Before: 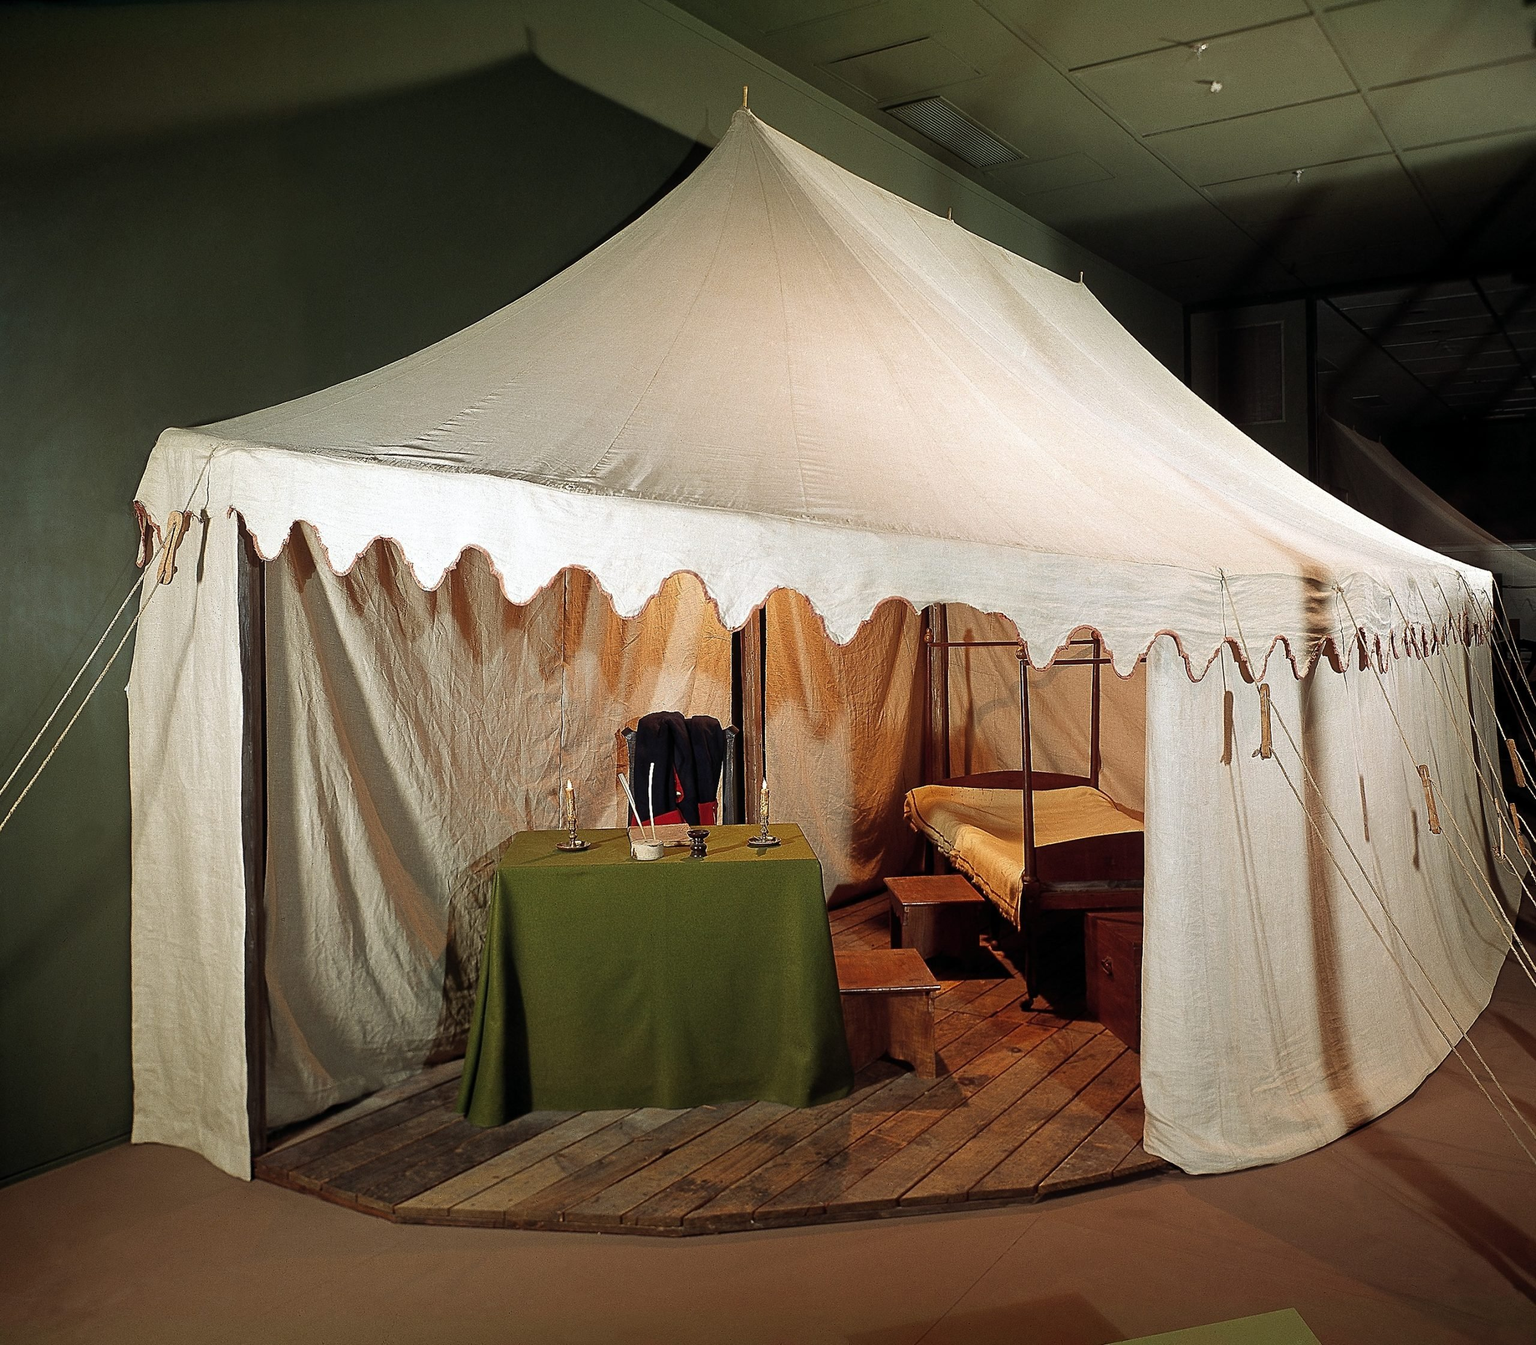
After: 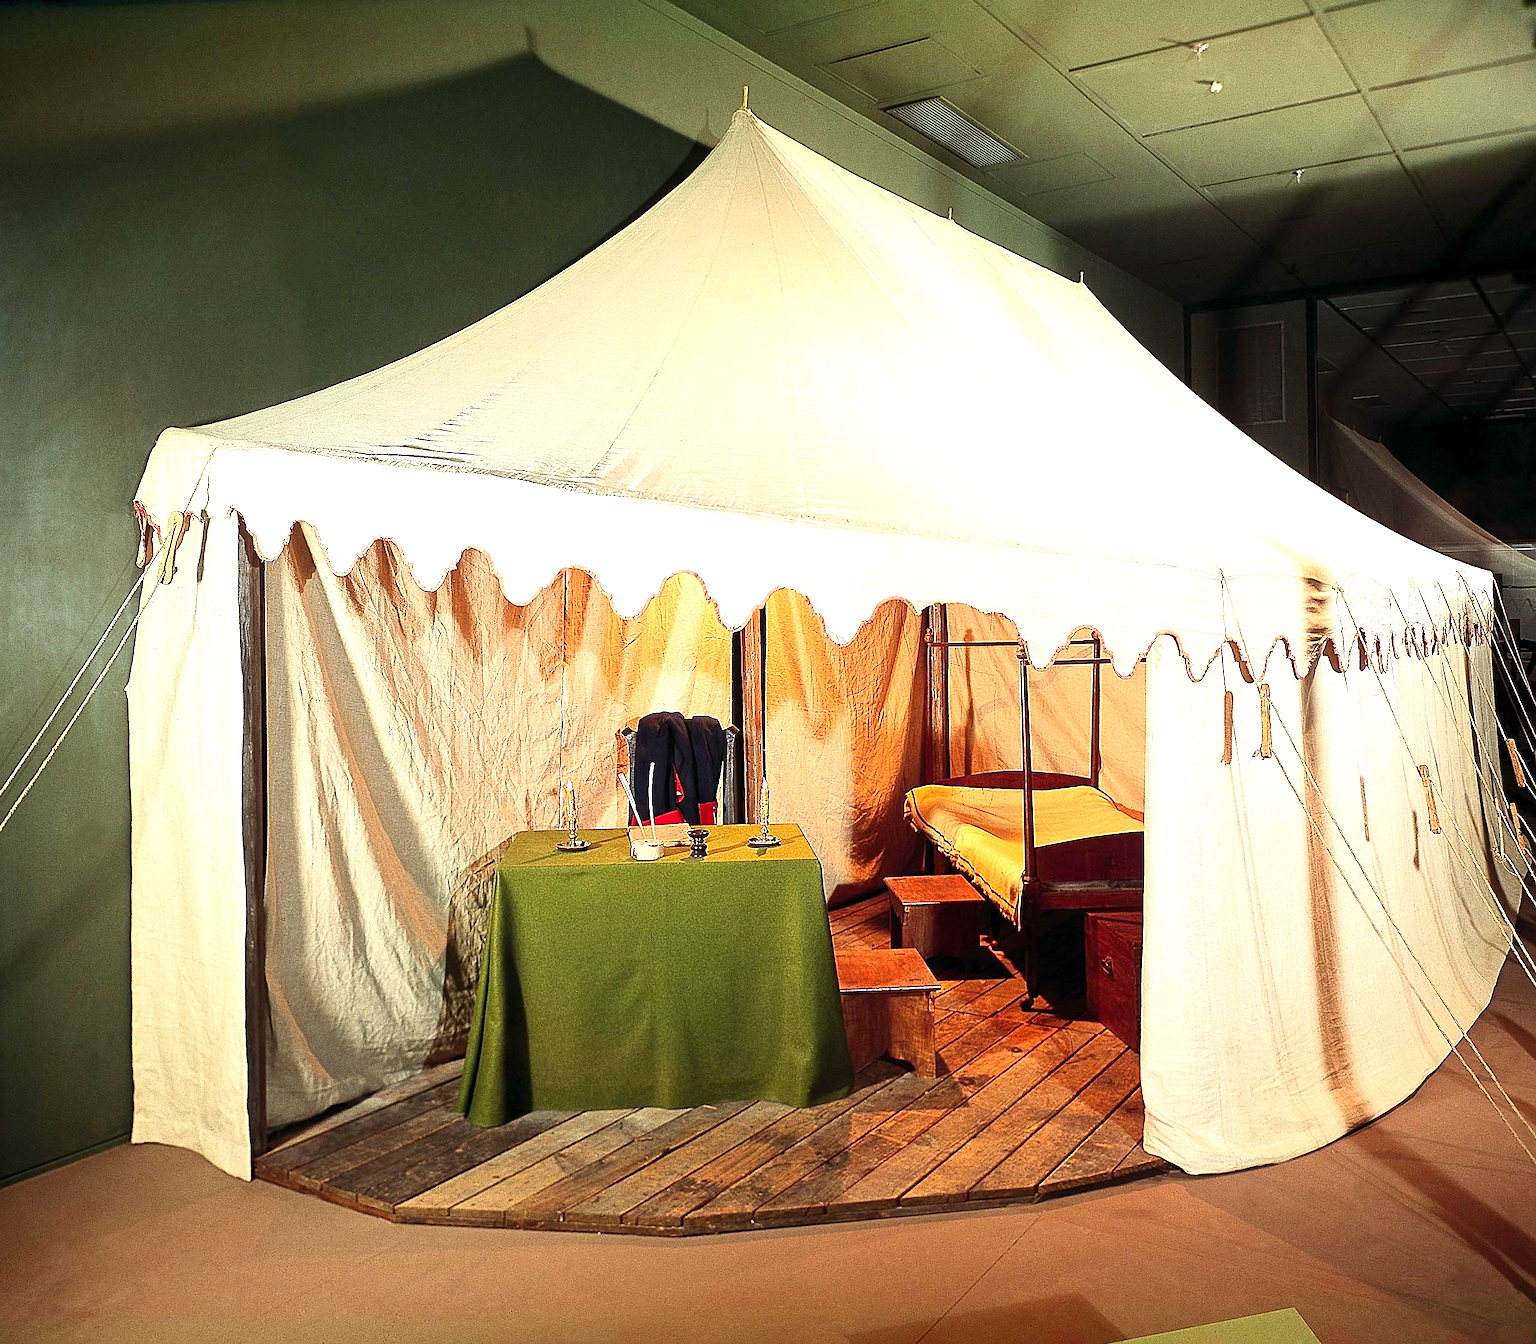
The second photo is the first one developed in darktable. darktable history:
sharpen: on, module defaults
exposure: exposure 1.223 EV, compensate highlight preservation false
contrast brightness saturation: contrast 0.23, brightness 0.1, saturation 0.29
